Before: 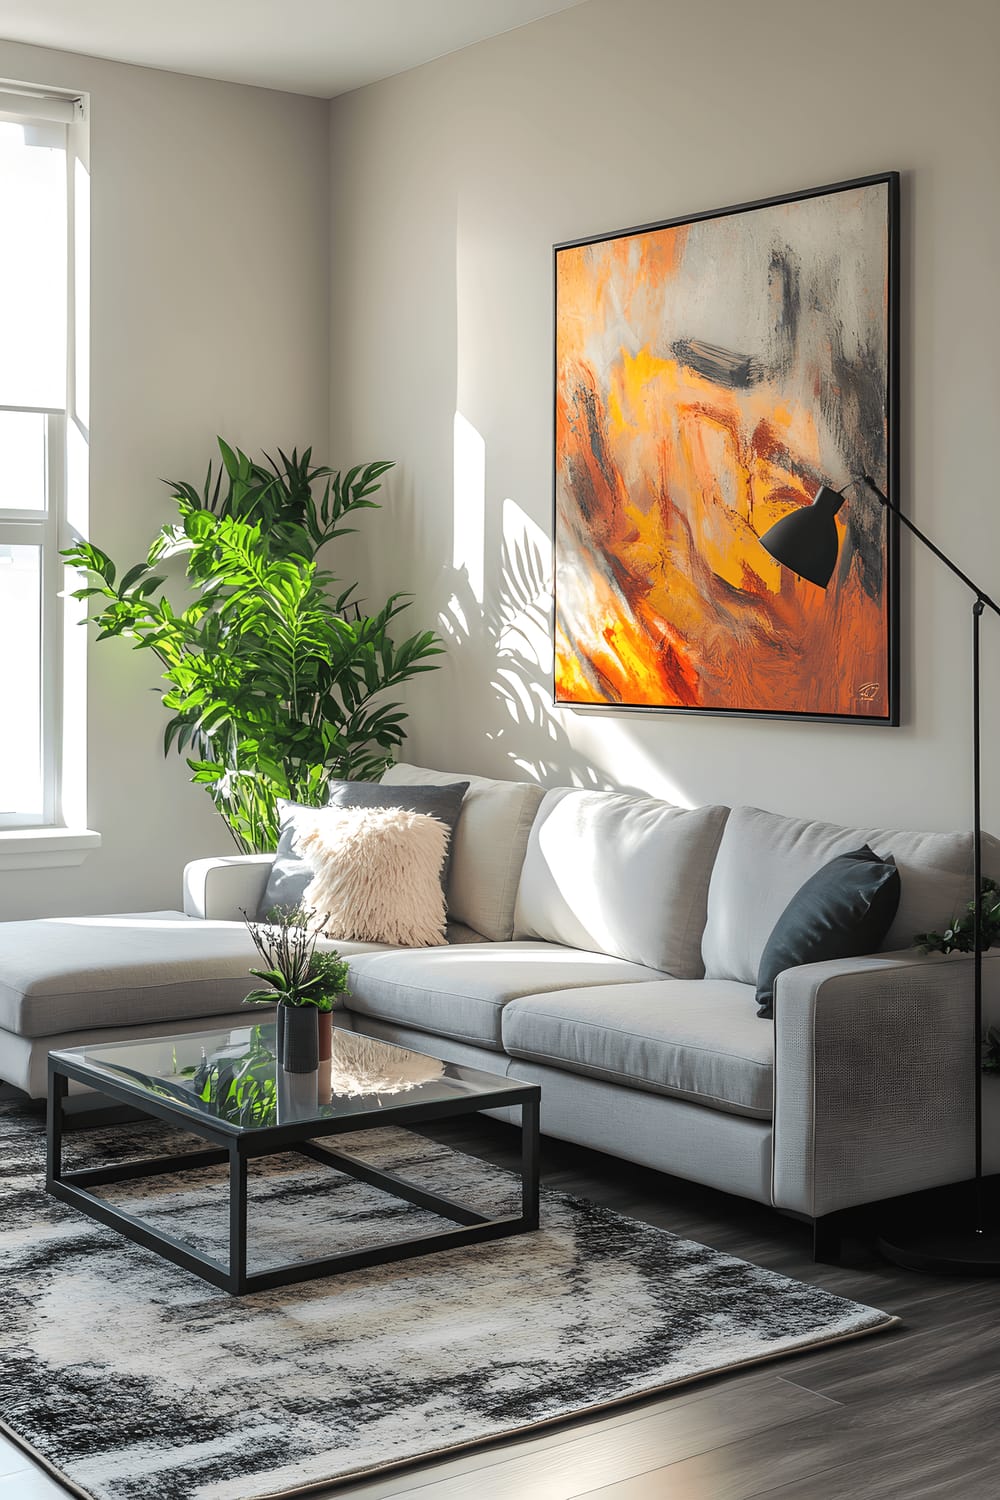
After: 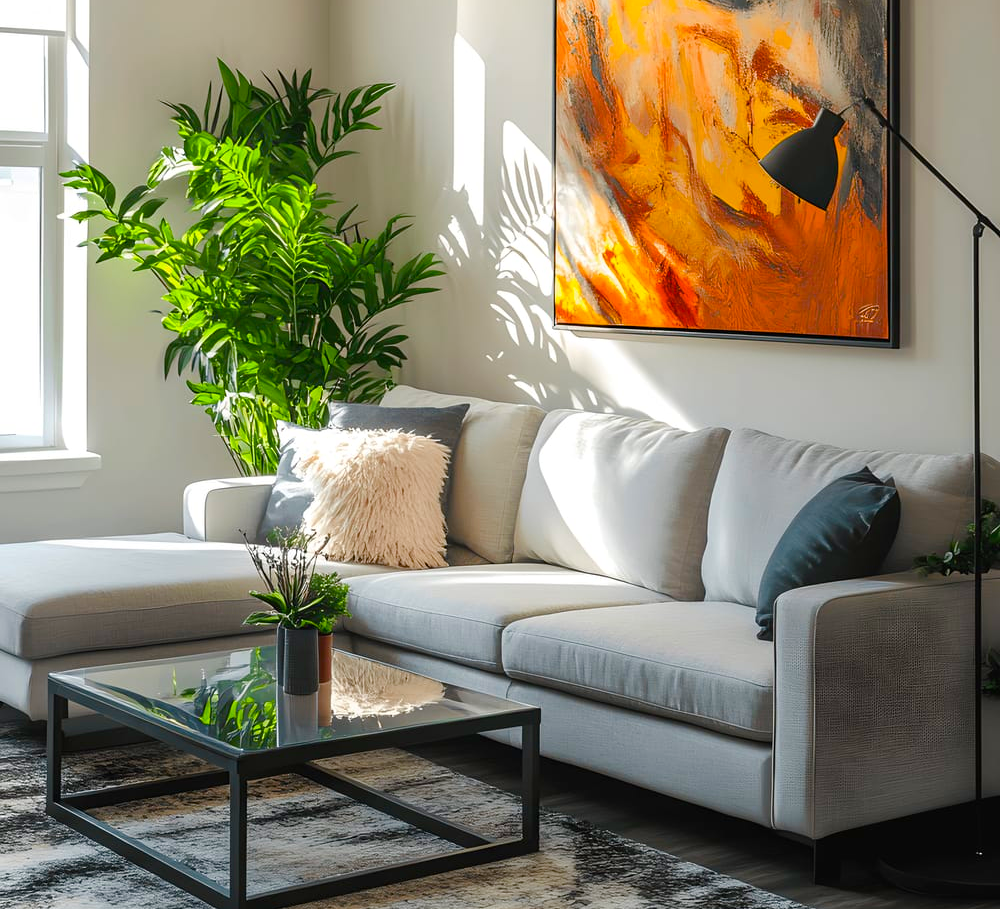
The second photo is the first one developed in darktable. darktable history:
crop and rotate: top 25.311%, bottom 14.059%
color balance rgb: shadows lift › chroma 0.717%, shadows lift › hue 114.2°, linear chroma grading › global chroma 12.807%, perceptual saturation grading › global saturation 26.903%, perceptual saturation grading › highlights -28.74%, perceptual saturation grading › mid-tones 15.607%, perceptual saturation grading › shadows 33.709%, global vibrance 22.107%
